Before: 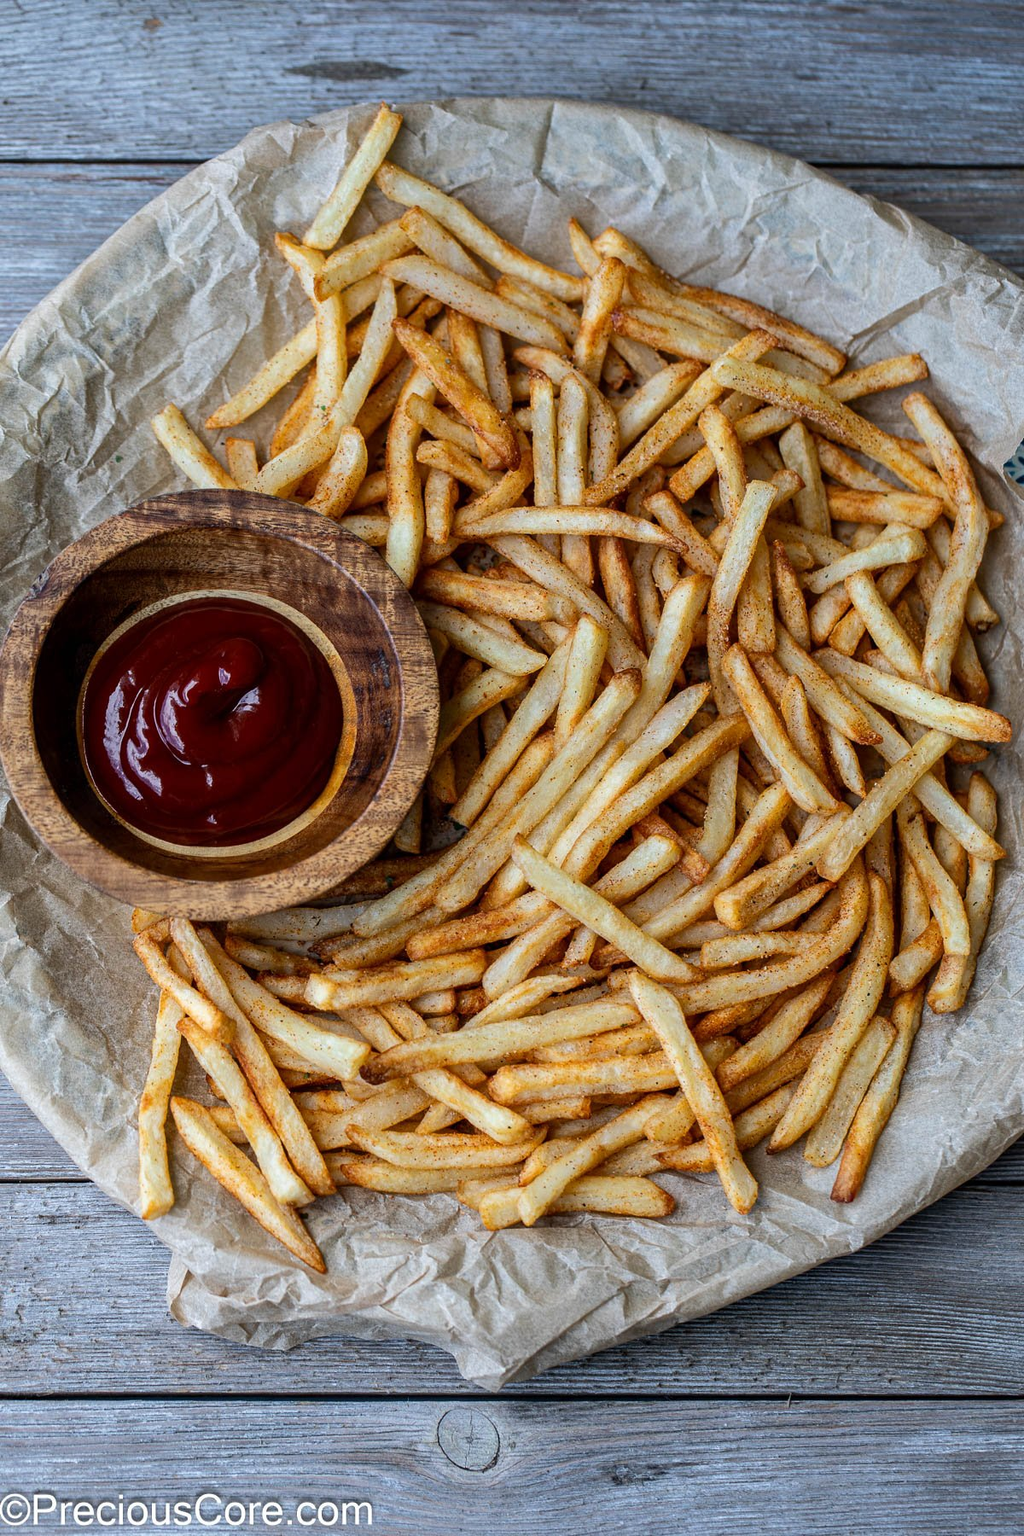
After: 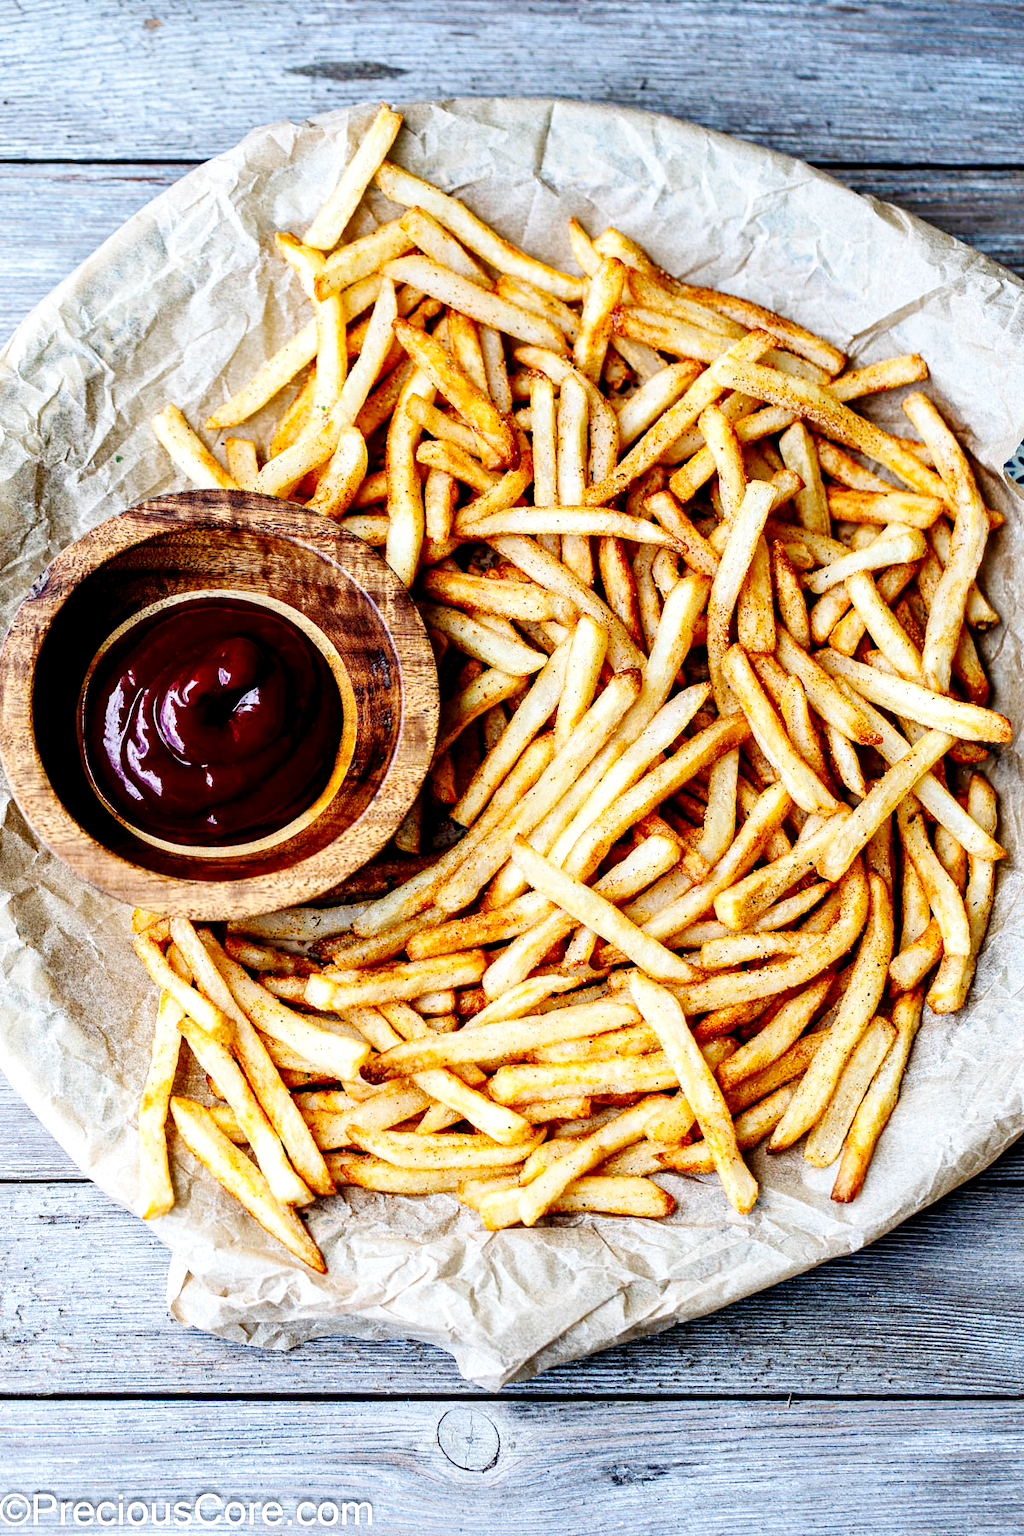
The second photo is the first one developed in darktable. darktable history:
exposure: black level correction 0.012, exposure 0.7 EV, compensate exposure bias true, compensate highlight preservation false
base curve: curves: ch0 [(0, 0) (0.036, 0.025) (0.121, 0.166) (0.206, 0.329) (0.605, 0.79) (1, 1)], preserve colors none
